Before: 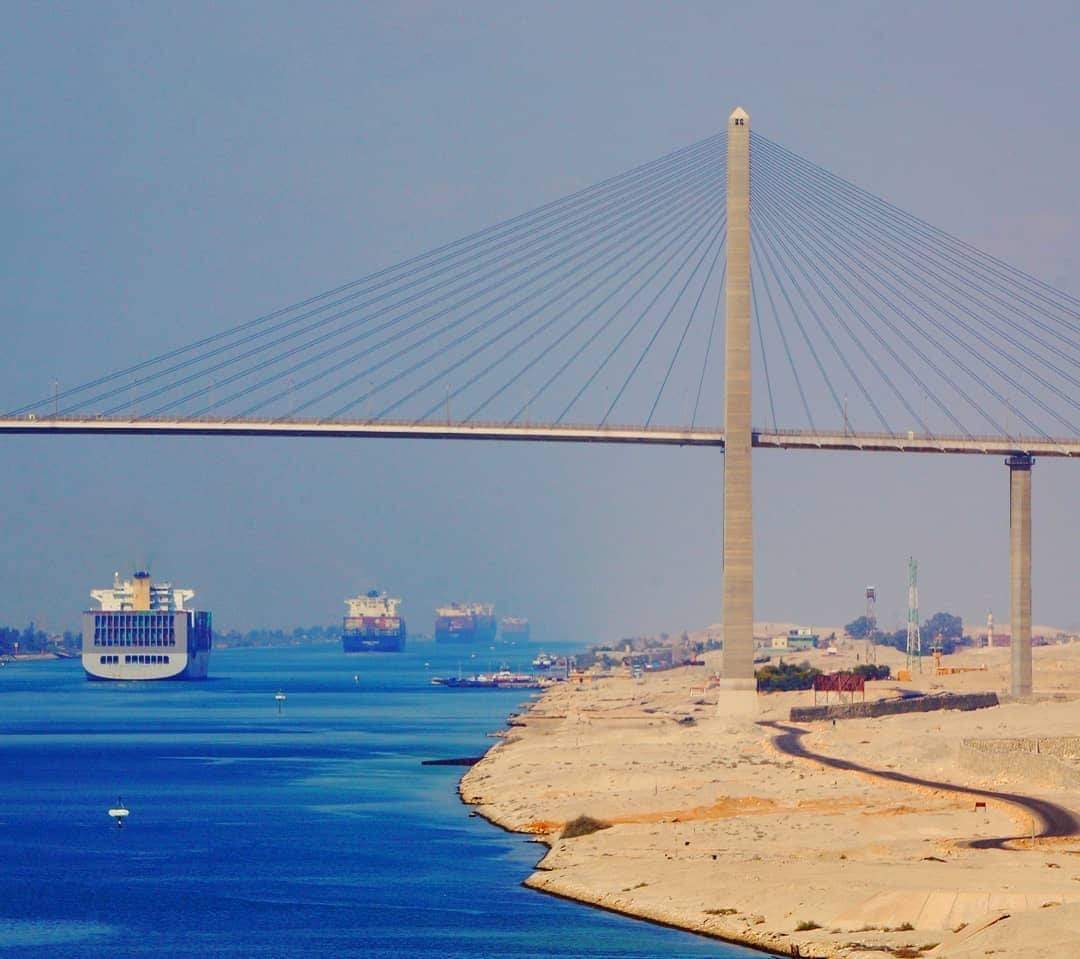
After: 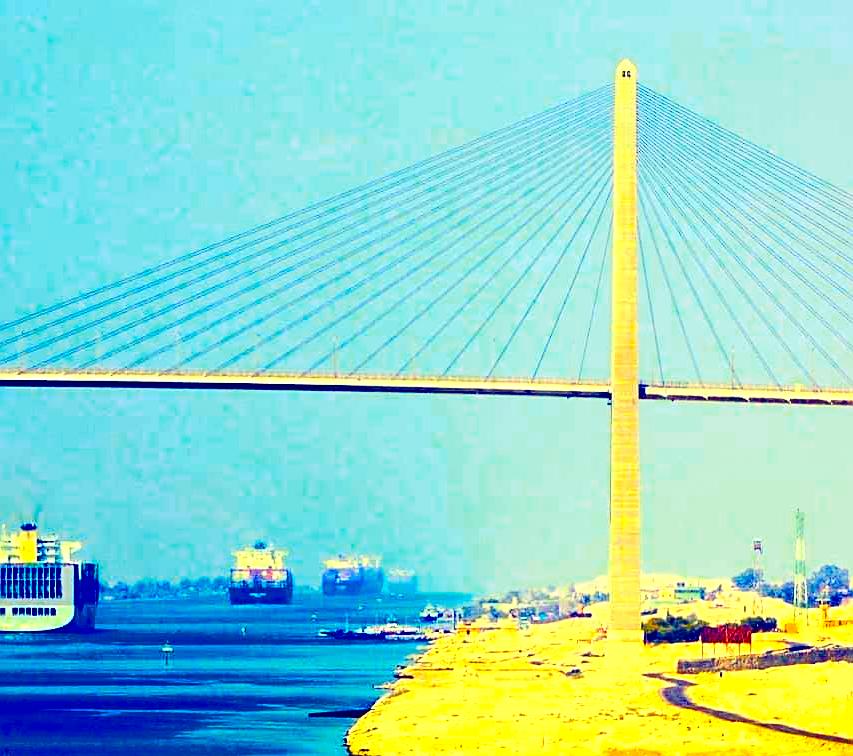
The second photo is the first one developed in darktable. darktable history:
exposure: black level correction 0, exposure 0.949 EV, compensate highlight preservation false
contrast brightness saturation: contrast 0.165, saturation 0.328
crop and rotate: left 10.546%, top 5.007%, right 10.46%, bottom 16.148%
sharpen: on, module defaults
color zones: curves: ch0 [(0.004, 0.305) (0.261, 0.623) (0.389, 0.399) (0.708, 0.571) (0.947, 0.34)]; ch1 [(0.025, 0.645) (0.229, 0.584) (0.326, 0.551) (0.484, 0.262) (0.757, 0.643)], mix -62.94%
color balance rgb: shadows lift › luminance -40.762%, shadows lift › chroma 14.212%, shadows lift › hue 257.4°, highlights gain › luminance 15.314%, highlights gain › chroma 7.099%, highlights gain › hue 126.01°, perceptual saturation grading › global saturation 36.84%, global vibrance 10.455%, saturation formula JzAzBz (2021)
color correction: highlights a* 5.87, highlights b* 4.69
